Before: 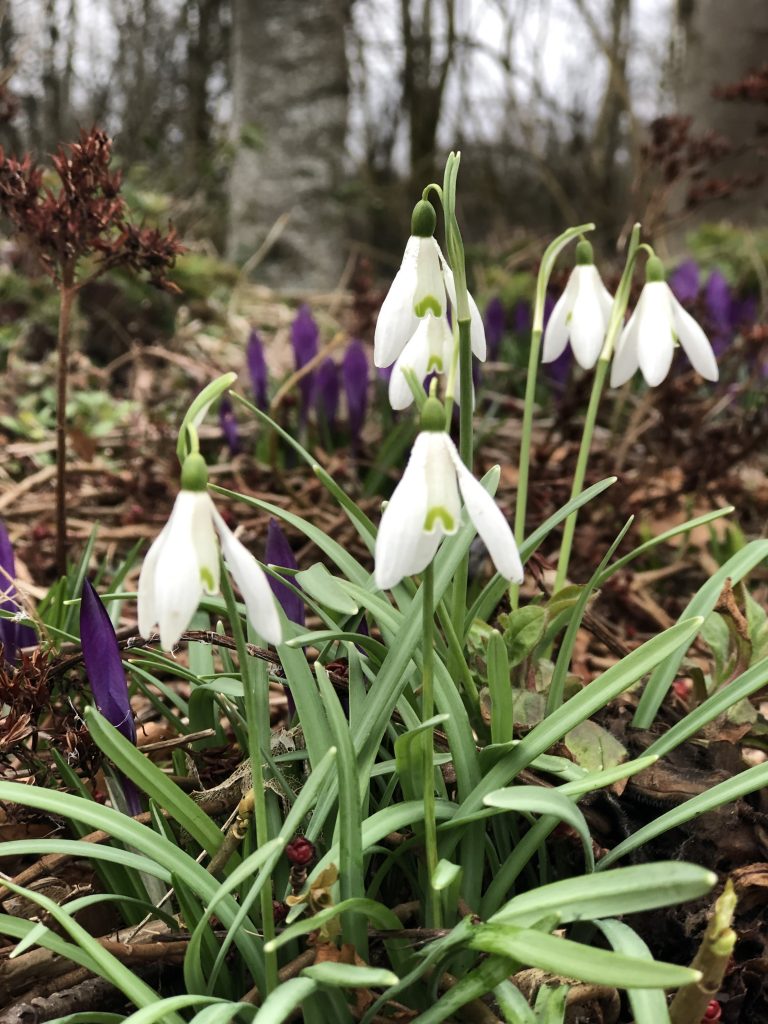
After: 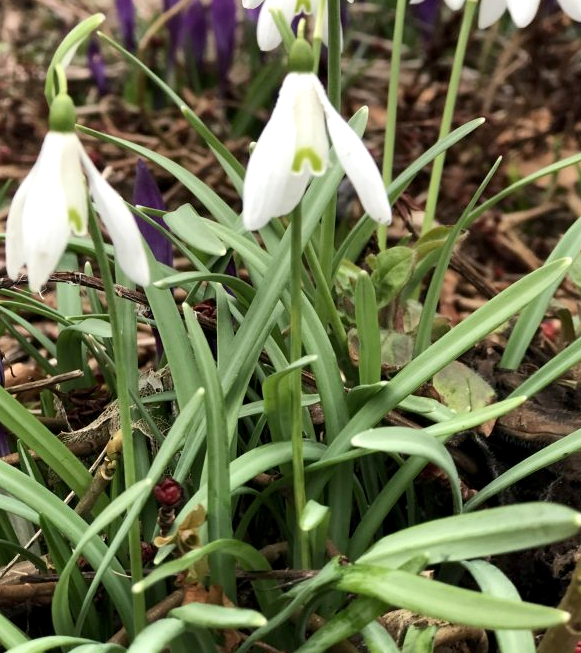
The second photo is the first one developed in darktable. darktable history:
crop and rotate: left 17.299%, top 35.115%, right 7.015%, bottom 1.024%
exposure: black level correction 0.002, exposure 0.15 EV, compensate highlight preservation false
